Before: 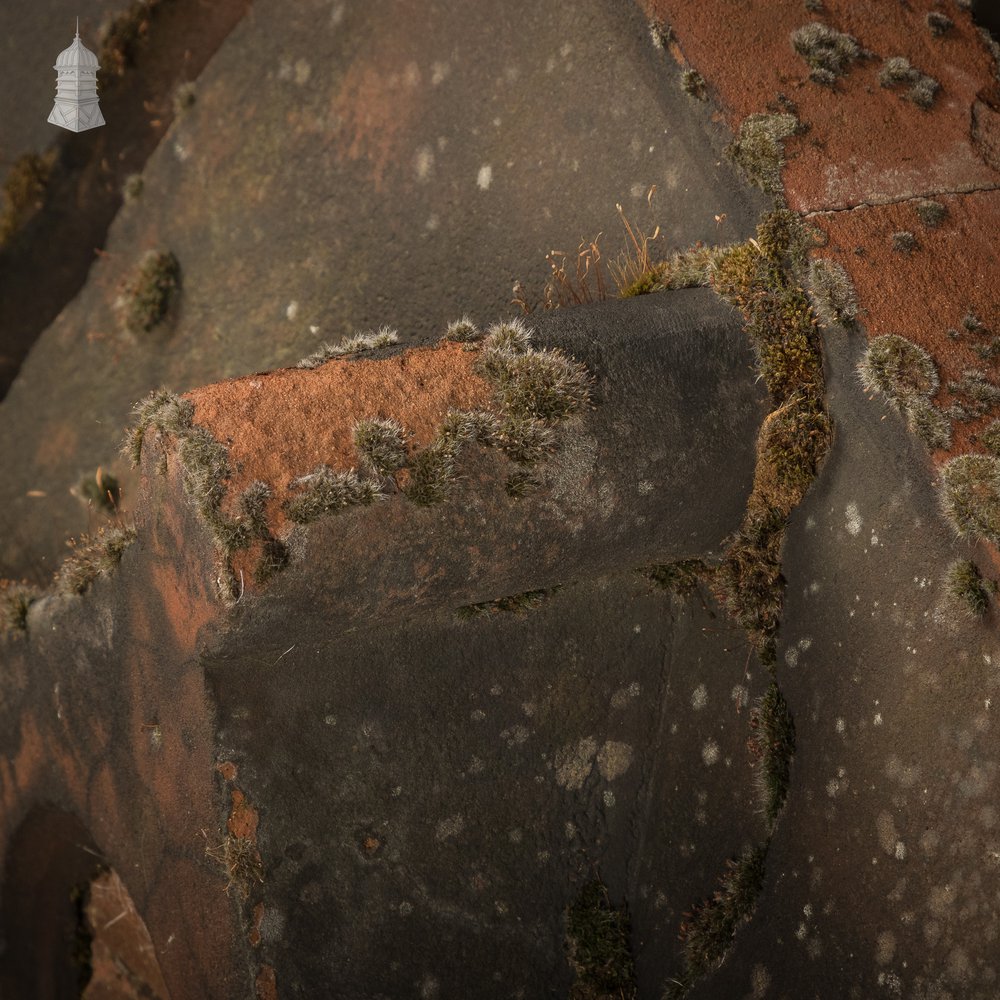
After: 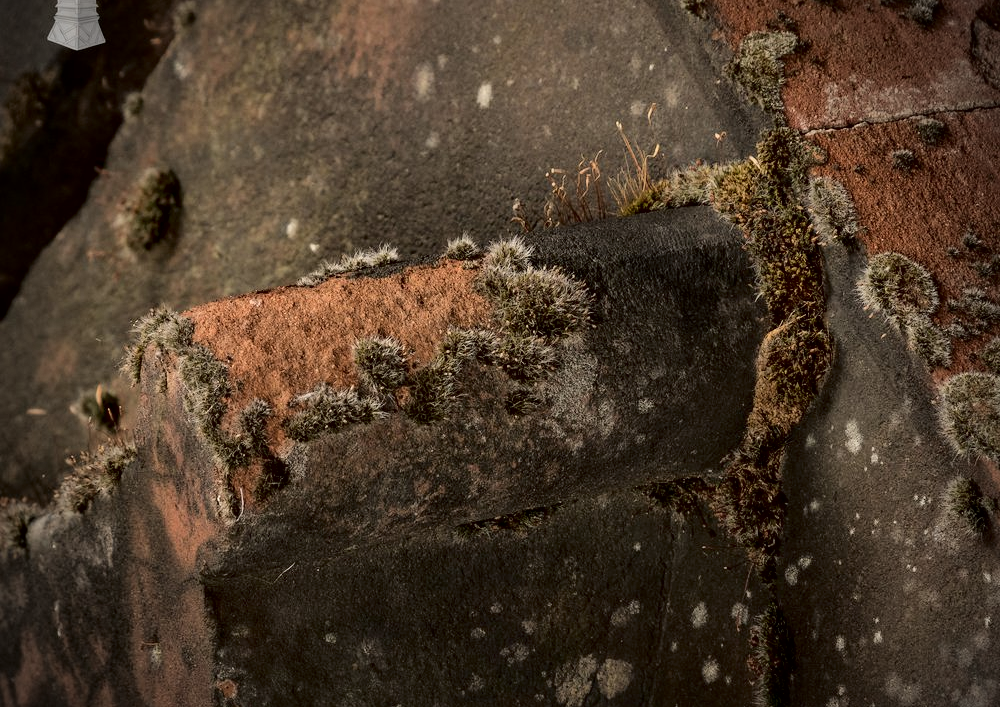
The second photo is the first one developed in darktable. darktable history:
fill light: exposure -2 EV, width 8.6
local contrast: mode bilateral grid, contrast 25, coarseness 47, detail 151%, midtone range 0.2
crop and rotate: top 8.293%, bottom 20.996%
vignetting: on, module defaults
